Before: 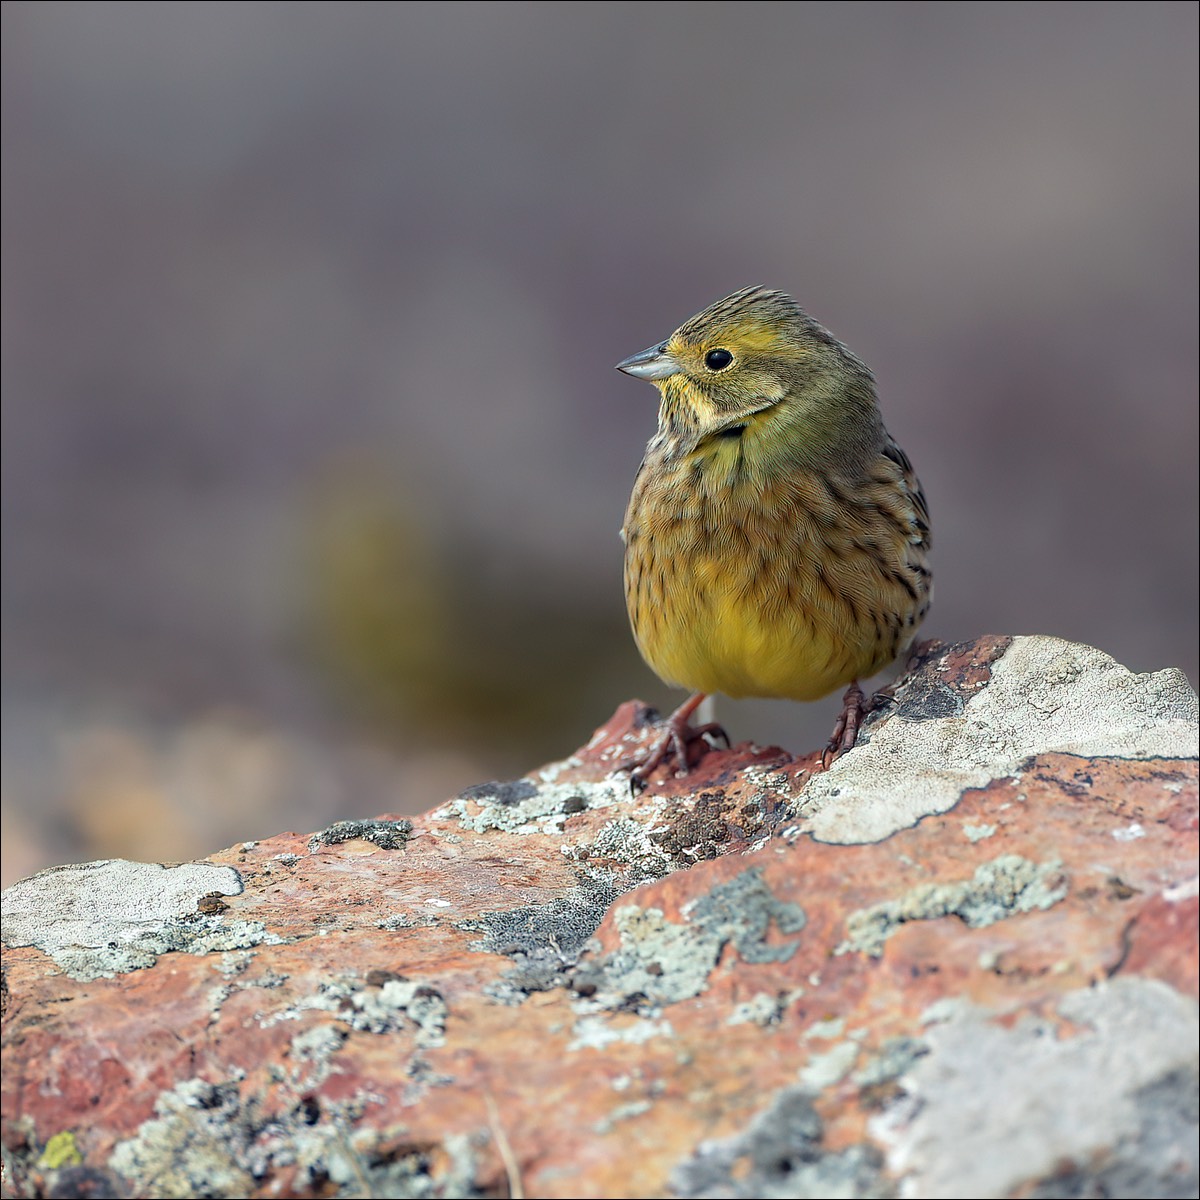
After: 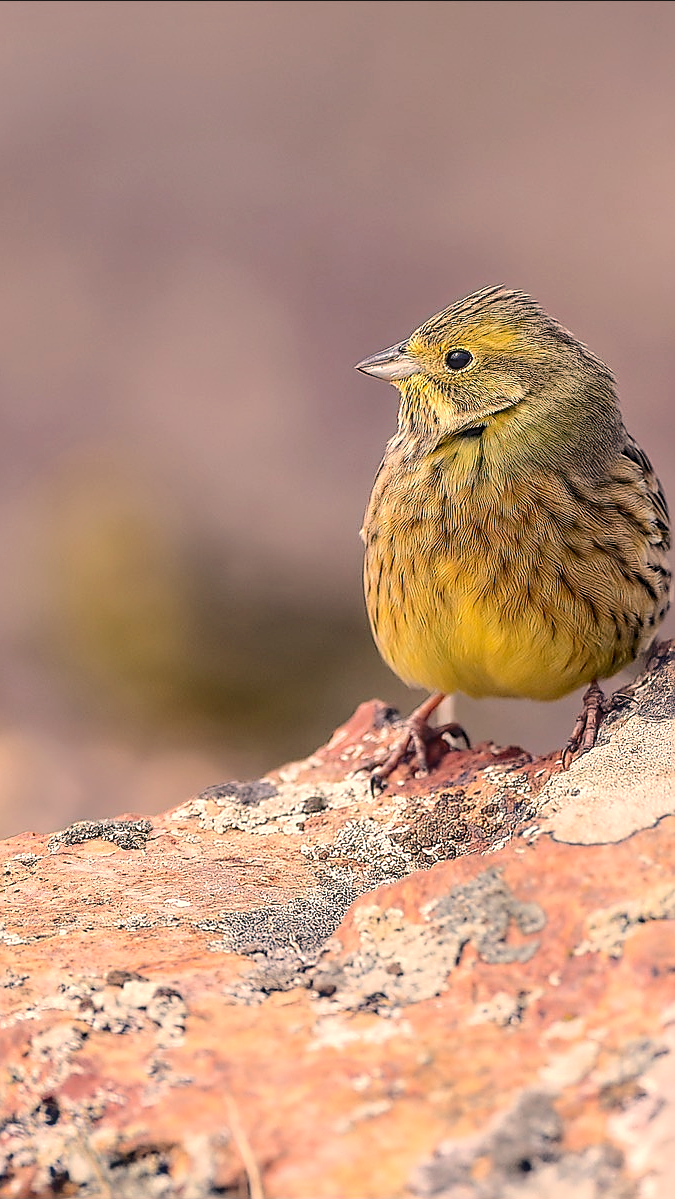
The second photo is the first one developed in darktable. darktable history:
local contrast: on, module defaults
tone curve: curves: ch0 [(0, 0) (0.003, 0.09) (0.011, 0.095) (0.025, 0.097) (0.044, 0.108) (0.069, 0.117) (0.1, 0.129) (0.136, 0.151) (0.177, 0.185) (0.224, 0.229) (0.277, 0.299) (0.335, 0.379) (0.399, 0.469) (0.468, 0.55) (0.543, 0.629) (0.623, 0.702) (0.709, 0.775) (0.801, 0.85) (0.898, 0.91) (1, 1)], color space Lab, independent channels, preserve colors none
sharpen: radius 1.362, amount 1.245, threshold 0.634
exposure: black level correction 0, compensate highlight preservation false
color correction: highlights a* 17.91, highlights b* 18.81
crop: left 21.67%, right 22.075%, bottom 0.014%
base curve: curves: ch0 [(0, 0) (0.303, 0.277) (1, 1)], preserve colors none
